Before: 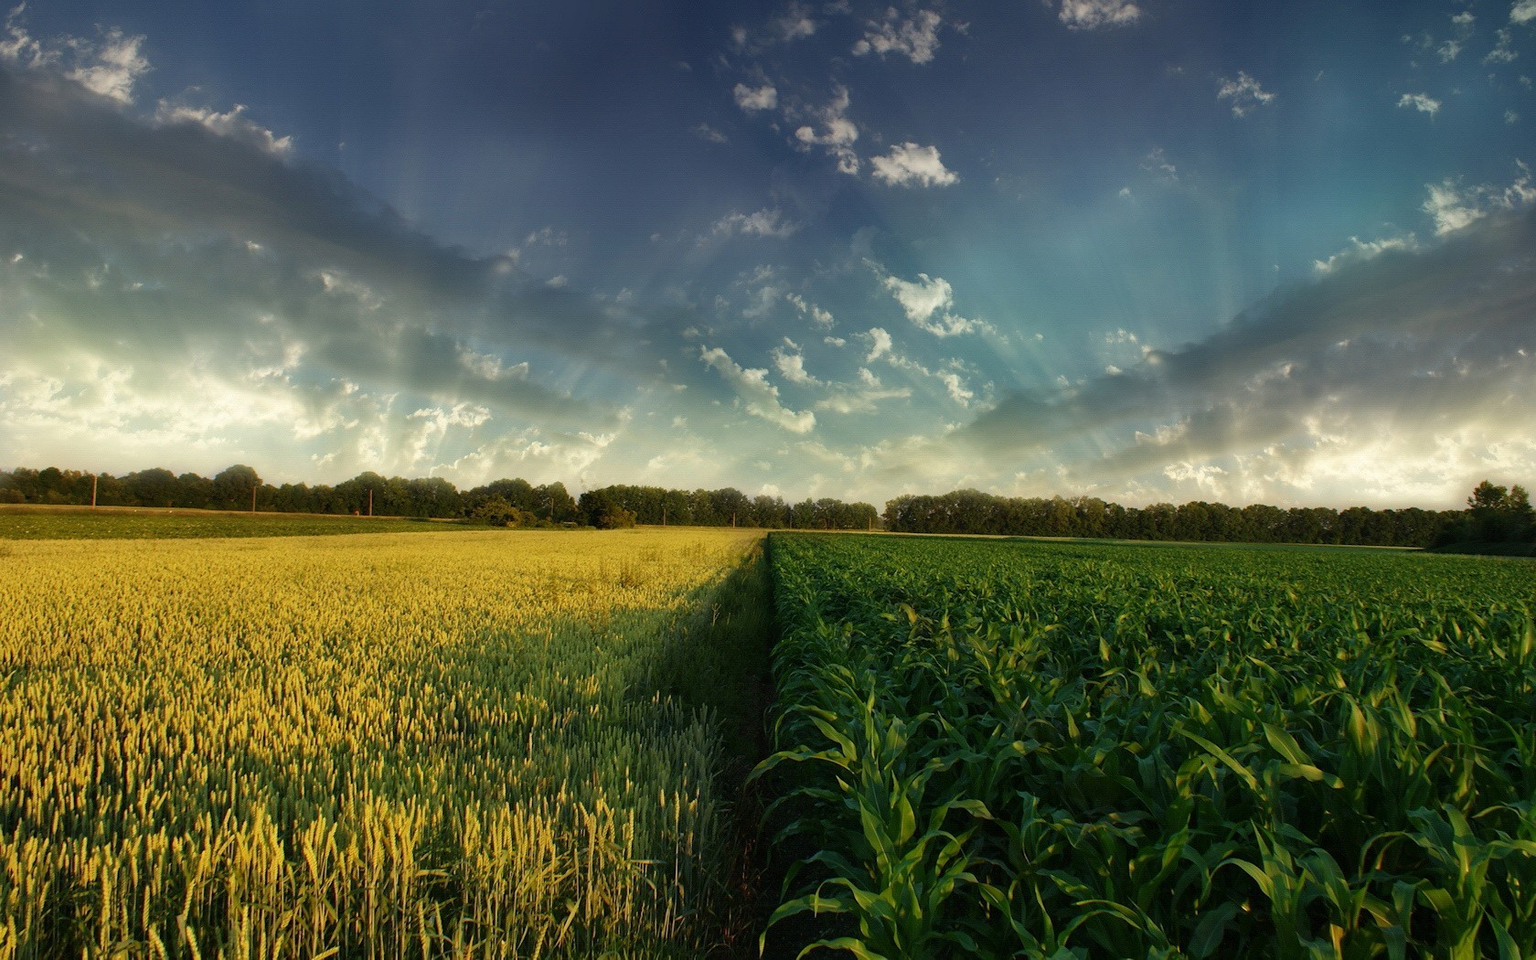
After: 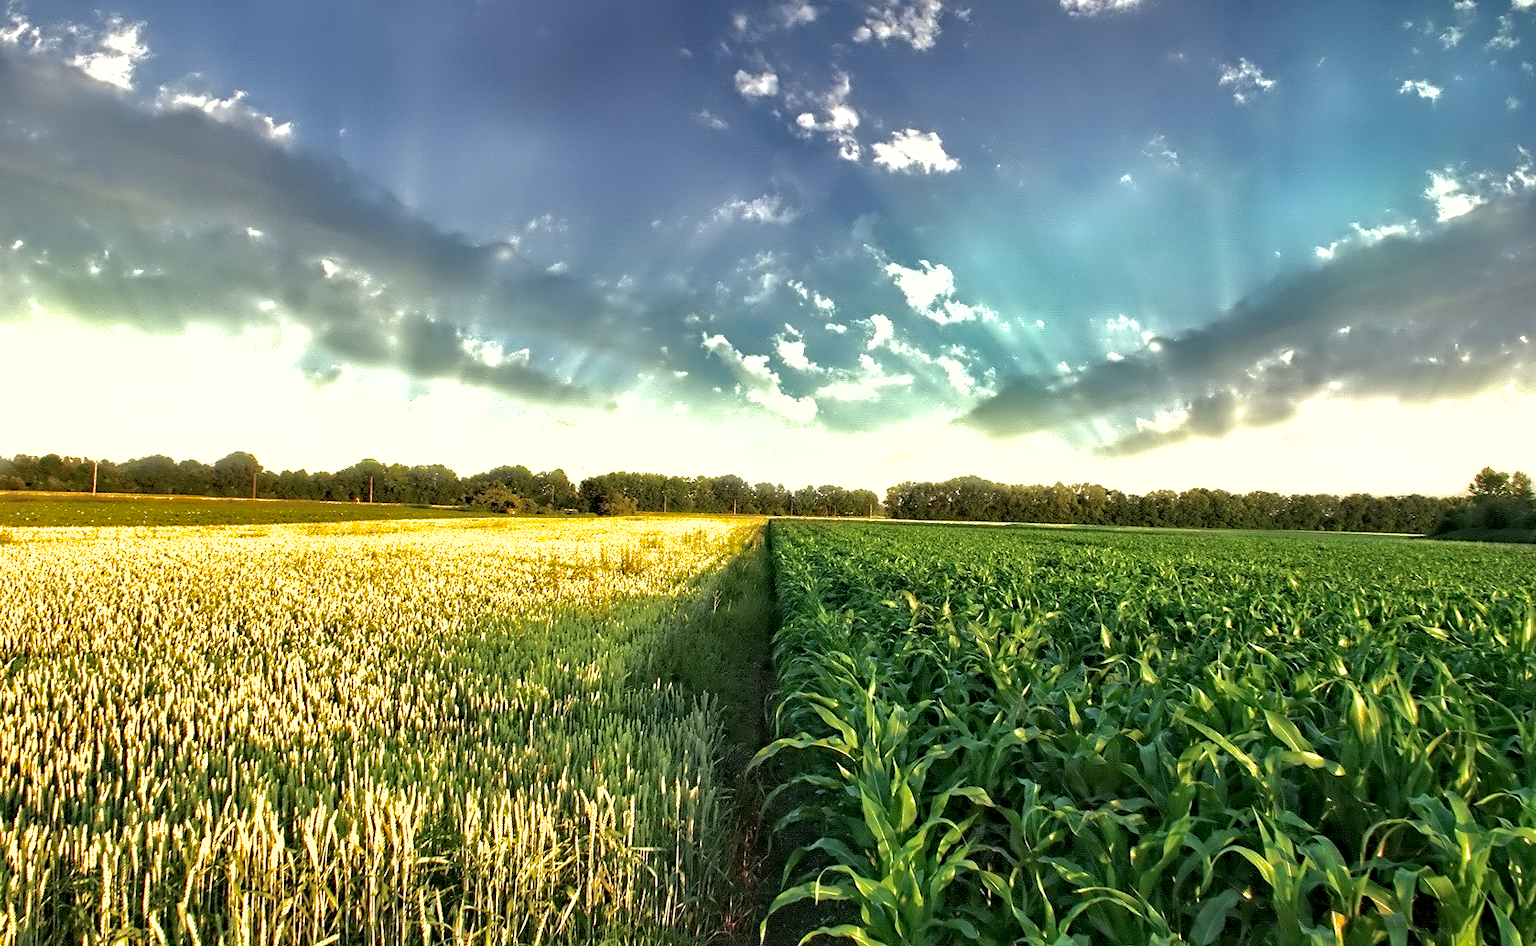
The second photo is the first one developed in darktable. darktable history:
crop: top 1.451%, right 0.099%
contrast equalizer: y [[0.5, 0.542, 0.583, 0.625, 0.667, 0.708], [0.5 ×6], [0.5 ×6], [0, 0.033, 0.067, 0.1, 0.133, 0.167], [0, 0.05, 0.1, 0.15, 0.2, 0.25]]
exposure: black level correction 0, exposure 1.463 EV, compensate highlight preservation false
shadows and highlights: highlights -59.88
